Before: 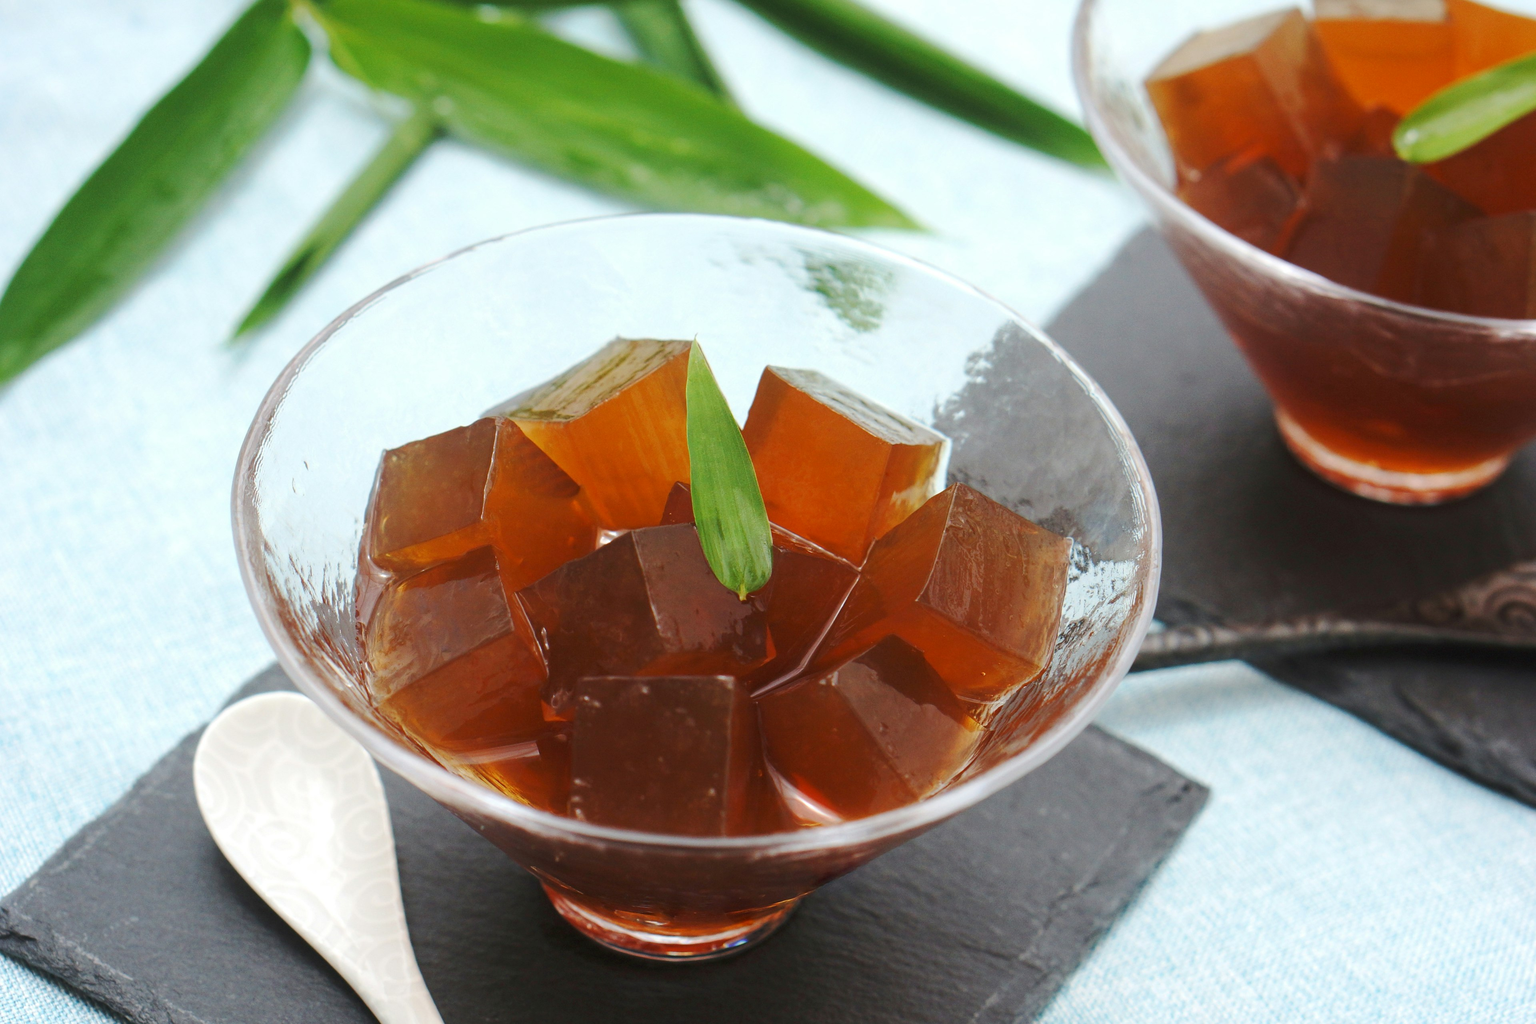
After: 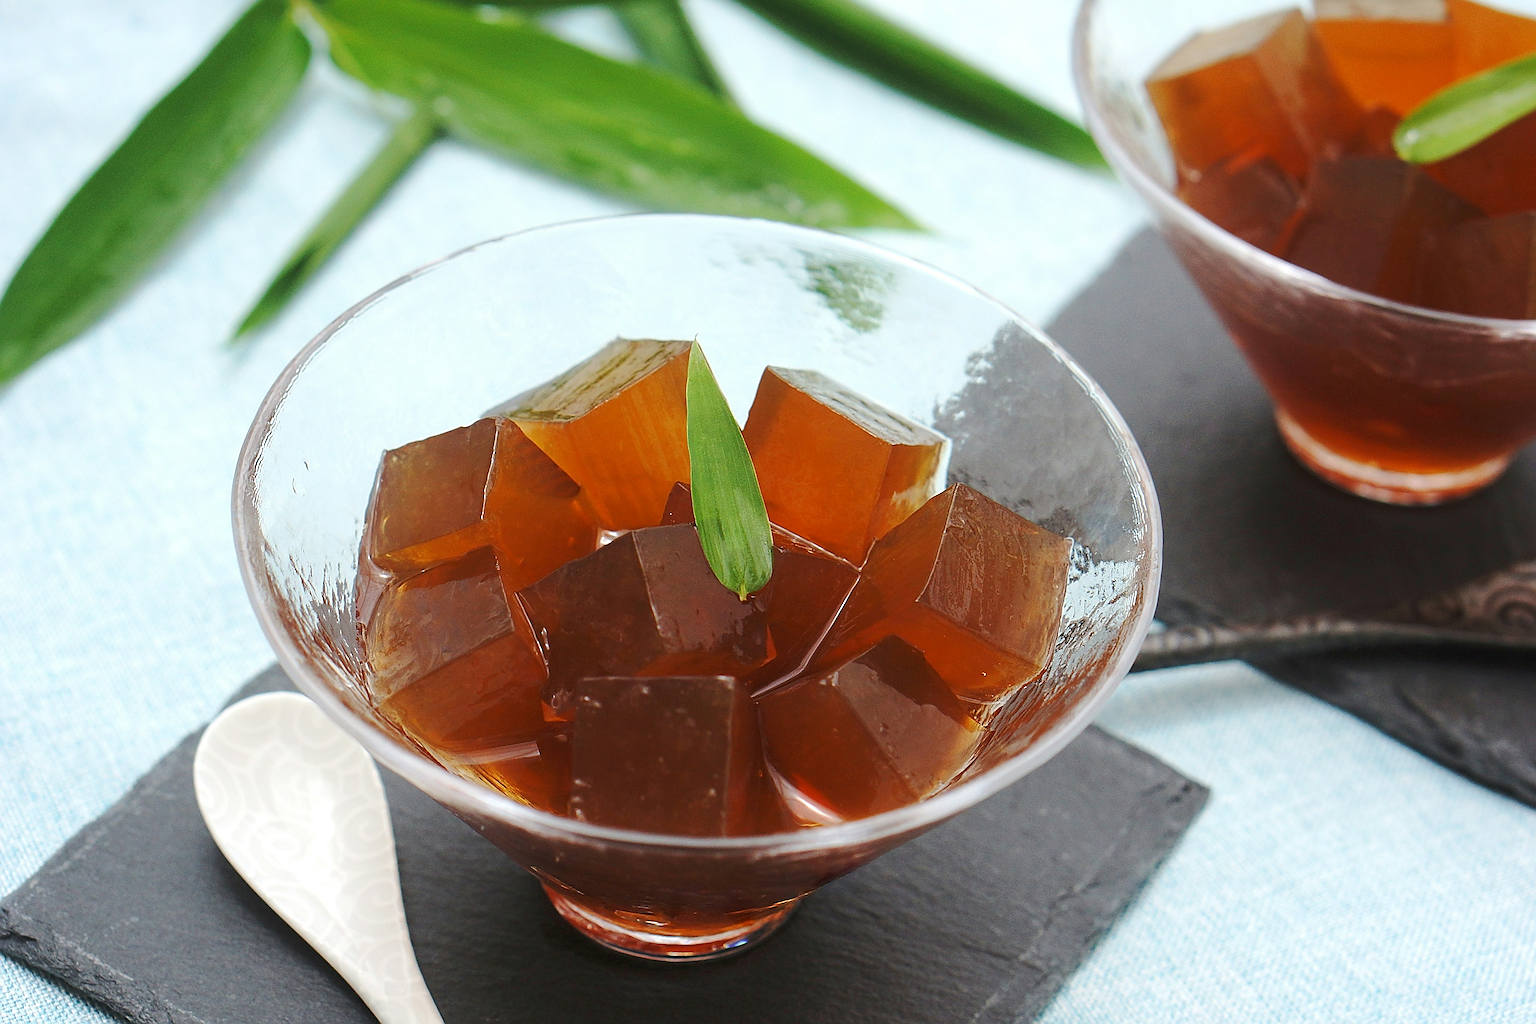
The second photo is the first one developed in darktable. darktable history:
sharpen: amount 1.868
